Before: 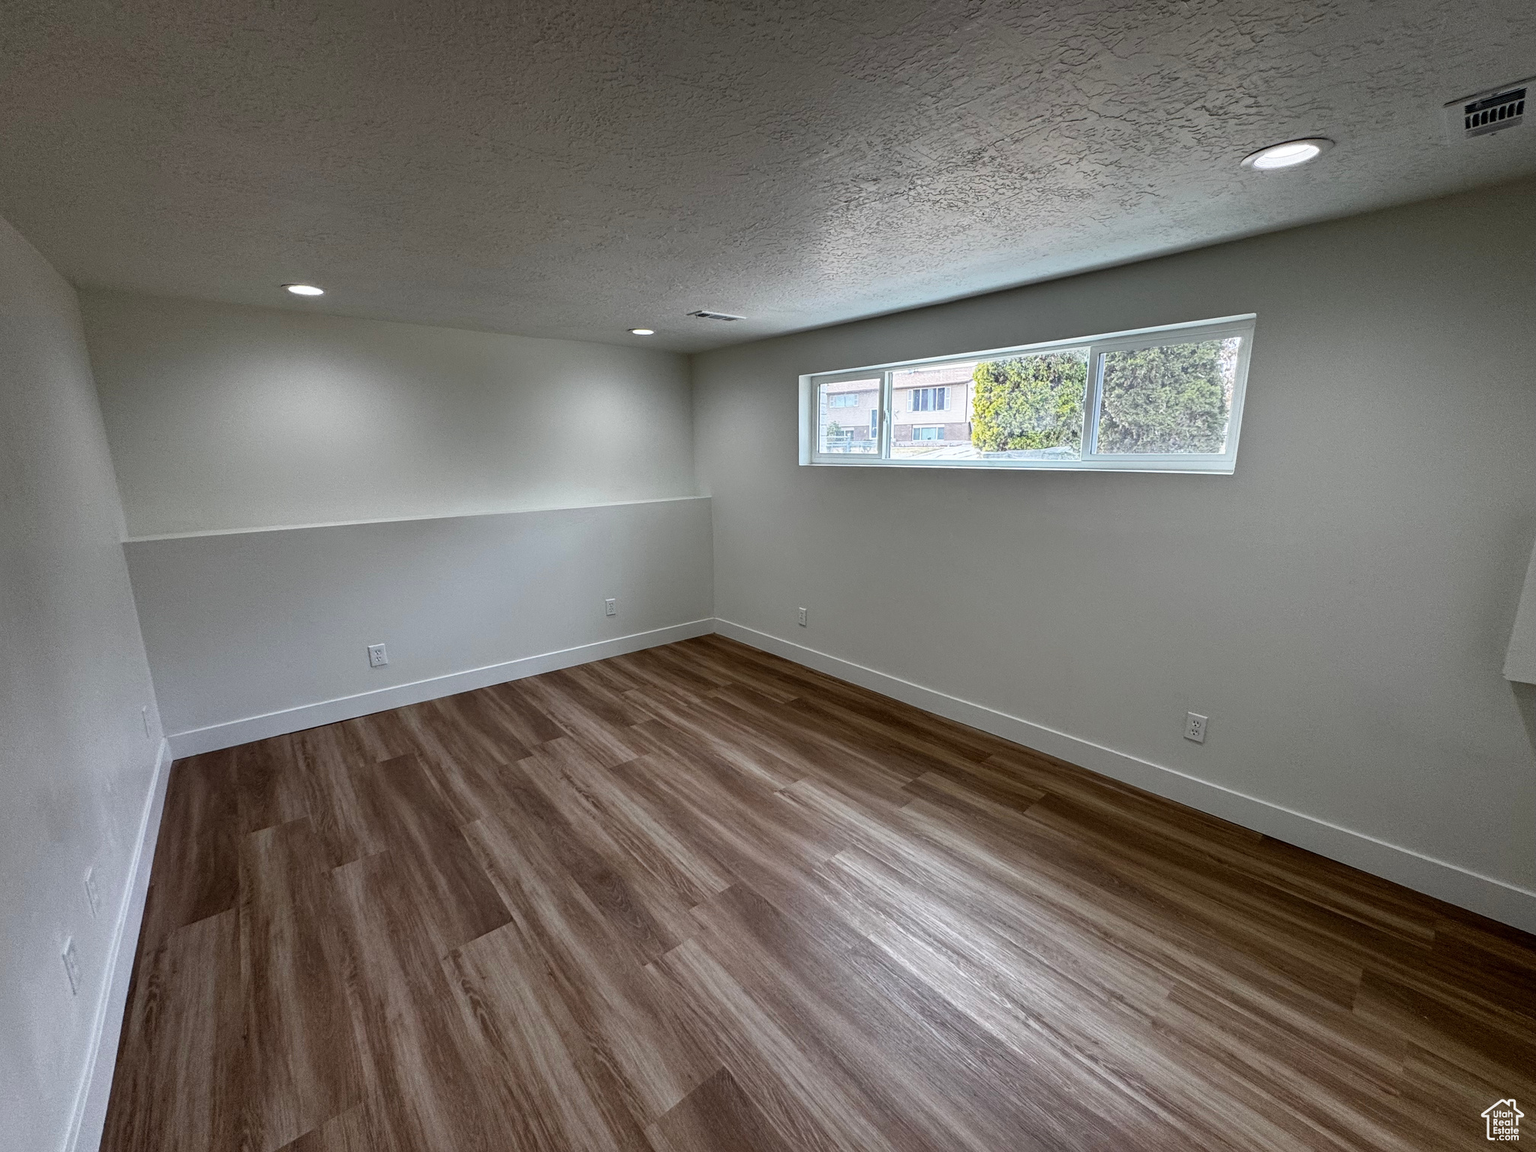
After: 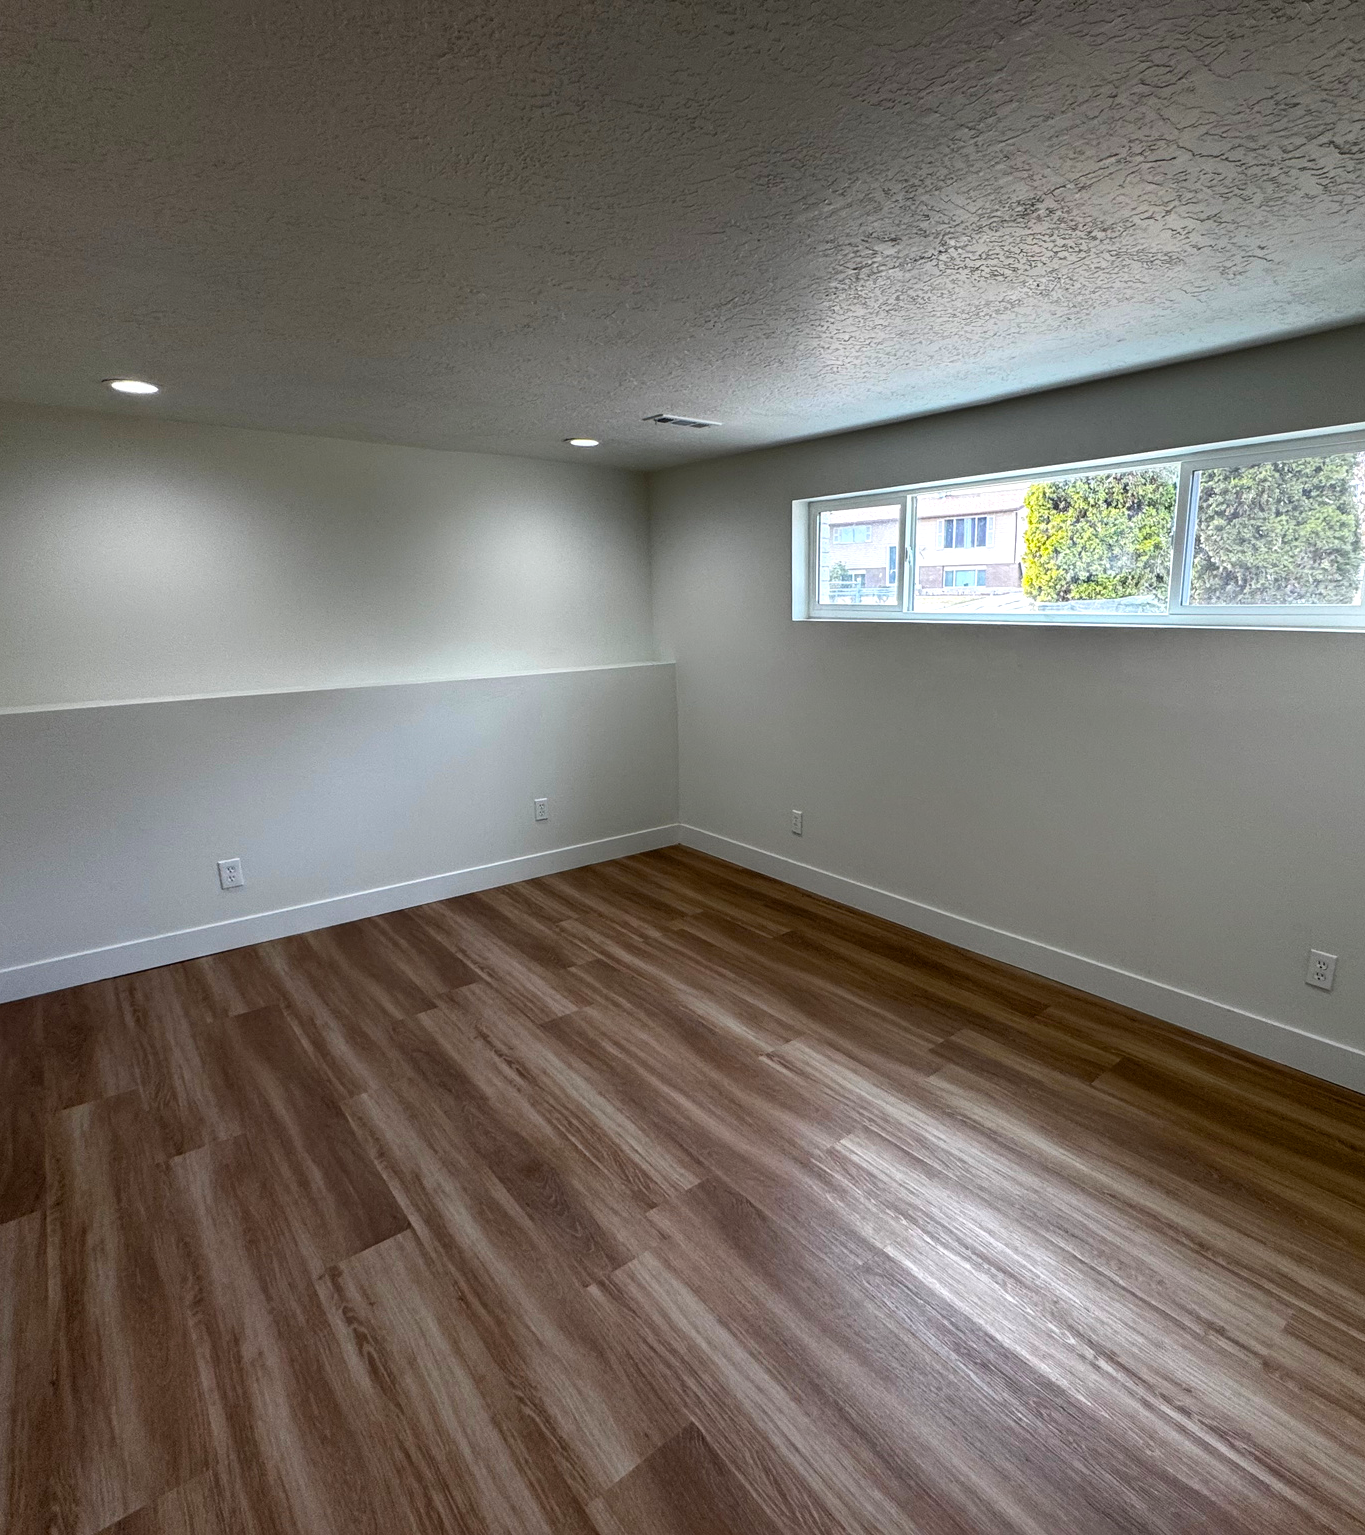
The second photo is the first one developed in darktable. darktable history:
crop and rotate: left 13.342%, right 19.991%
color balance rgb: perceptual saturation grading › global saturation 20%, global vibrance 20%
tone equalizer: -8 EV -0.001 EV, -7 EV 0.001 EV, -6 EV -0.002 EV, -5 EV -0.003 EV, -4 EV -0.062 EV, -3 EV -0.222 EV, -2 EV -0.267 EV, -1 EV 0.105 EV, +0 EV 0.303 EV
